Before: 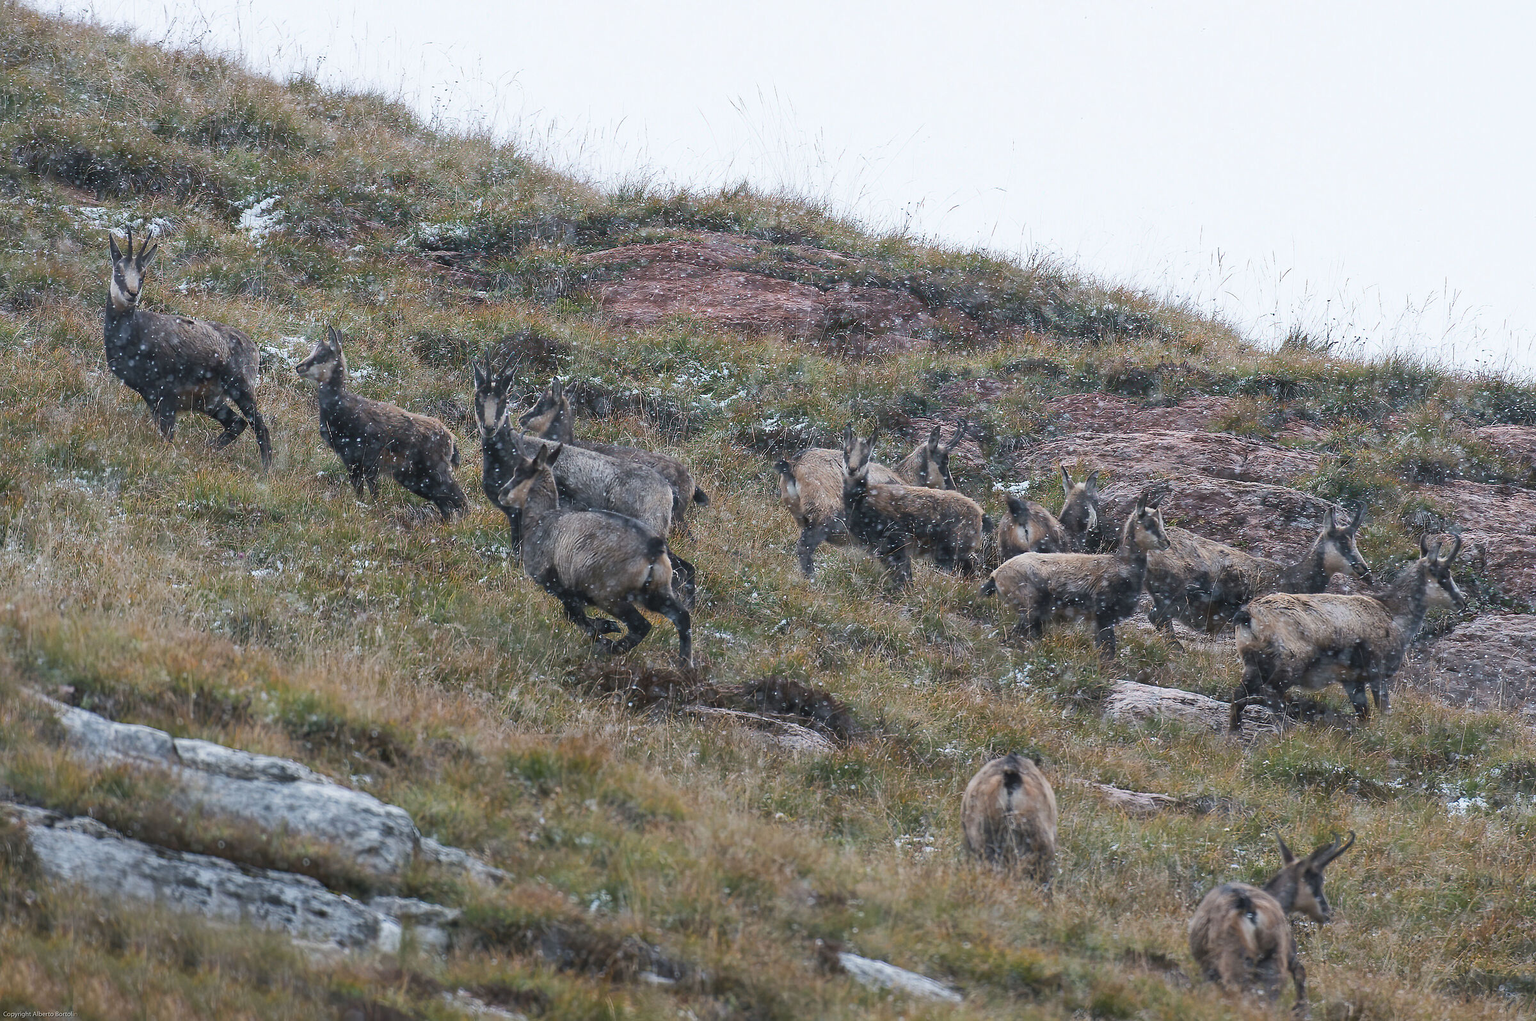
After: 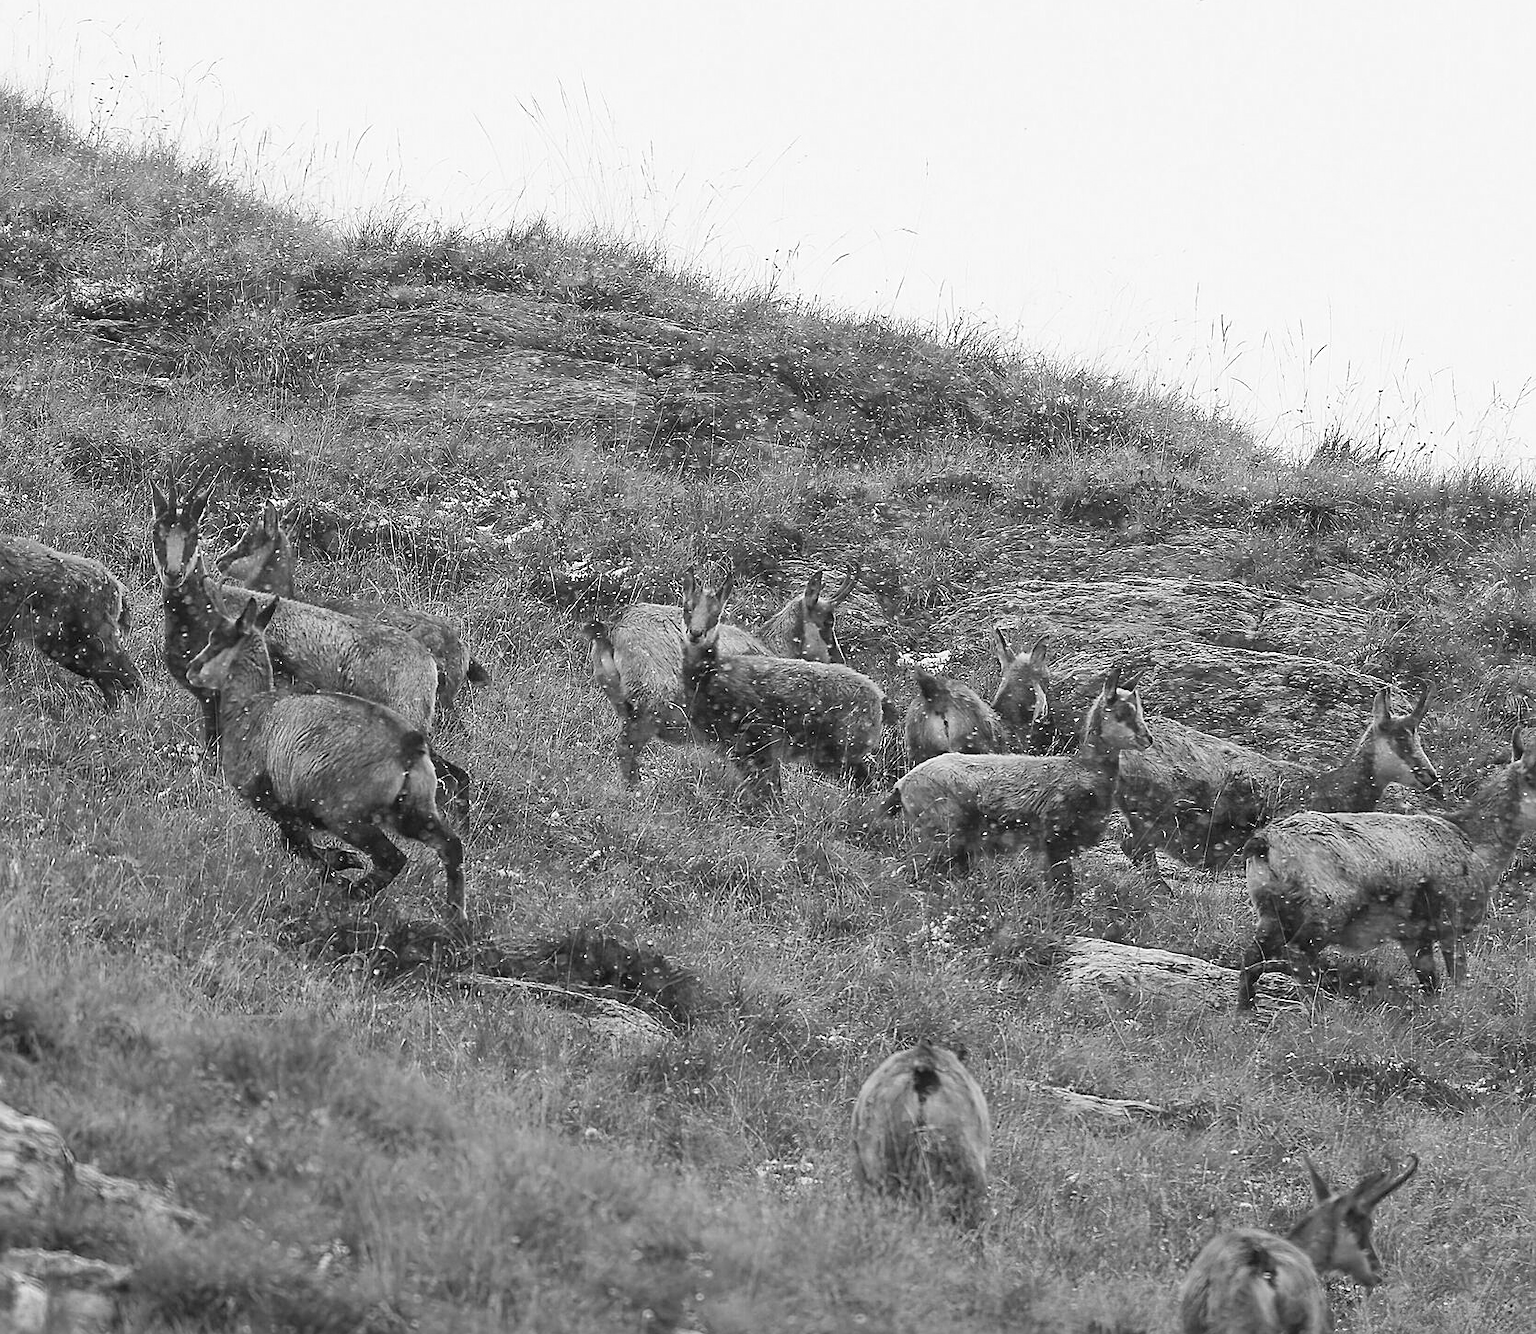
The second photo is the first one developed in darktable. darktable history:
monochrome: on, module defaults
crop and rotate: left 24.034%, top 2.838%, right 6.406%, bottom 6.299%
levels: mode automatic
sharpen: on, module defaults
